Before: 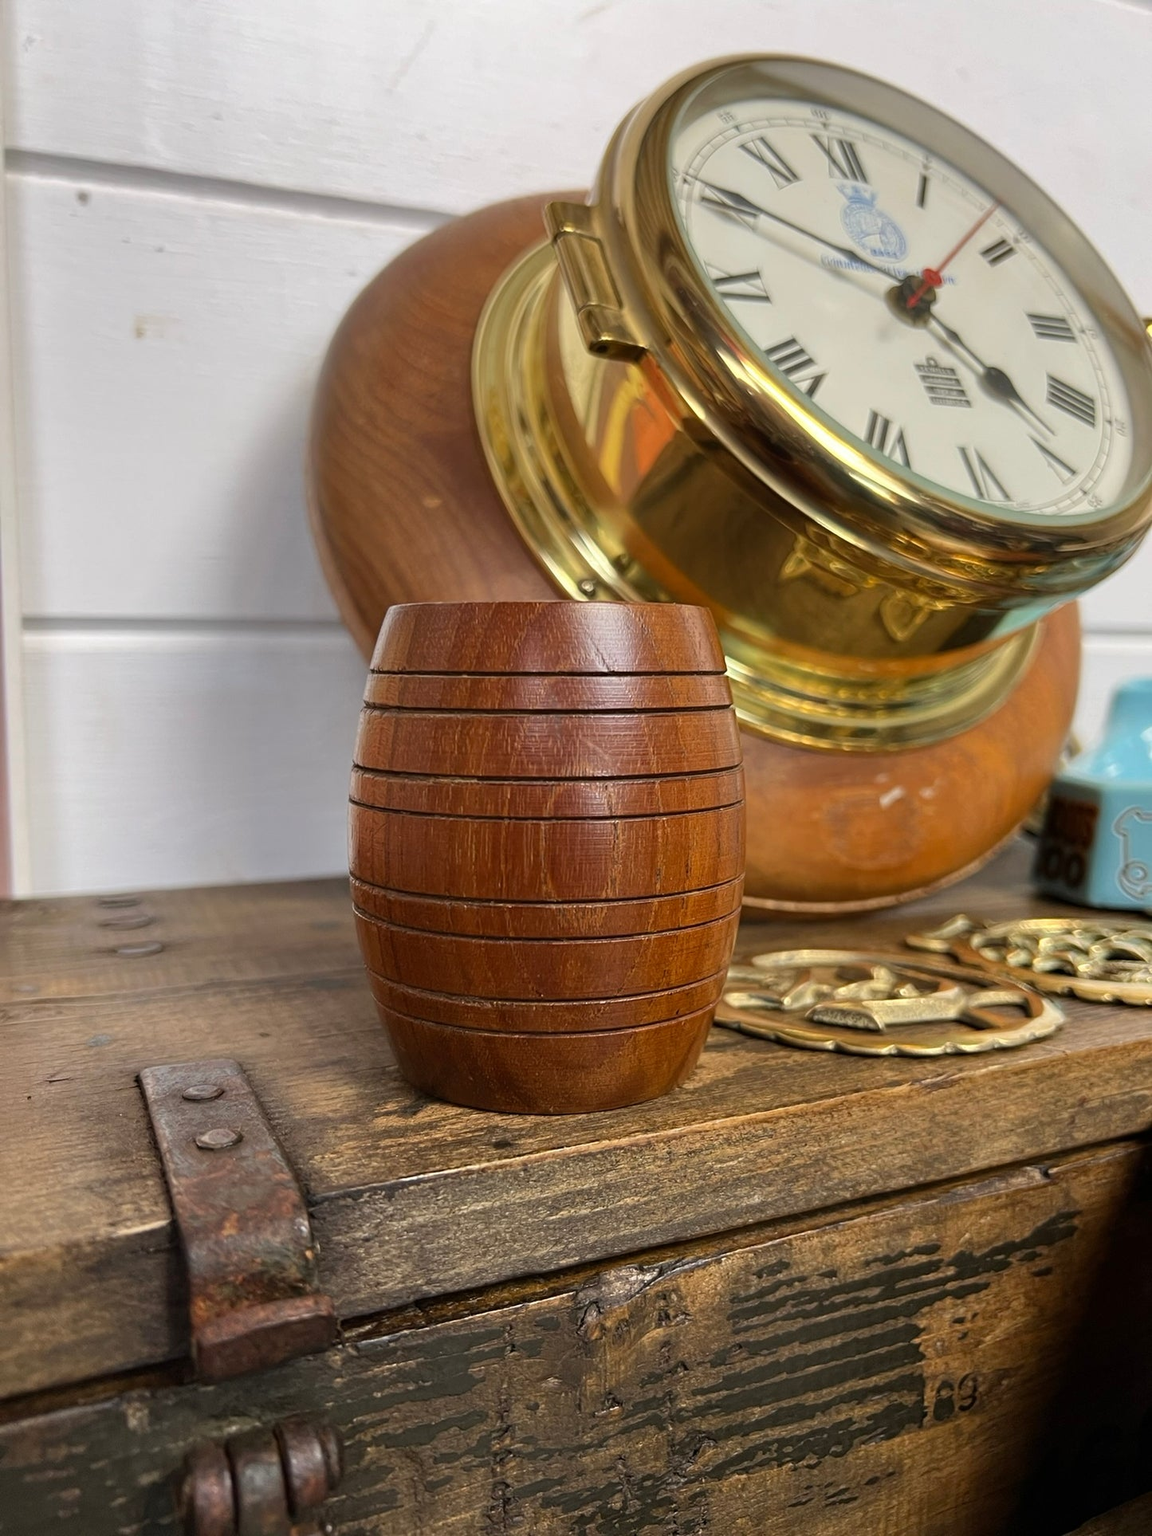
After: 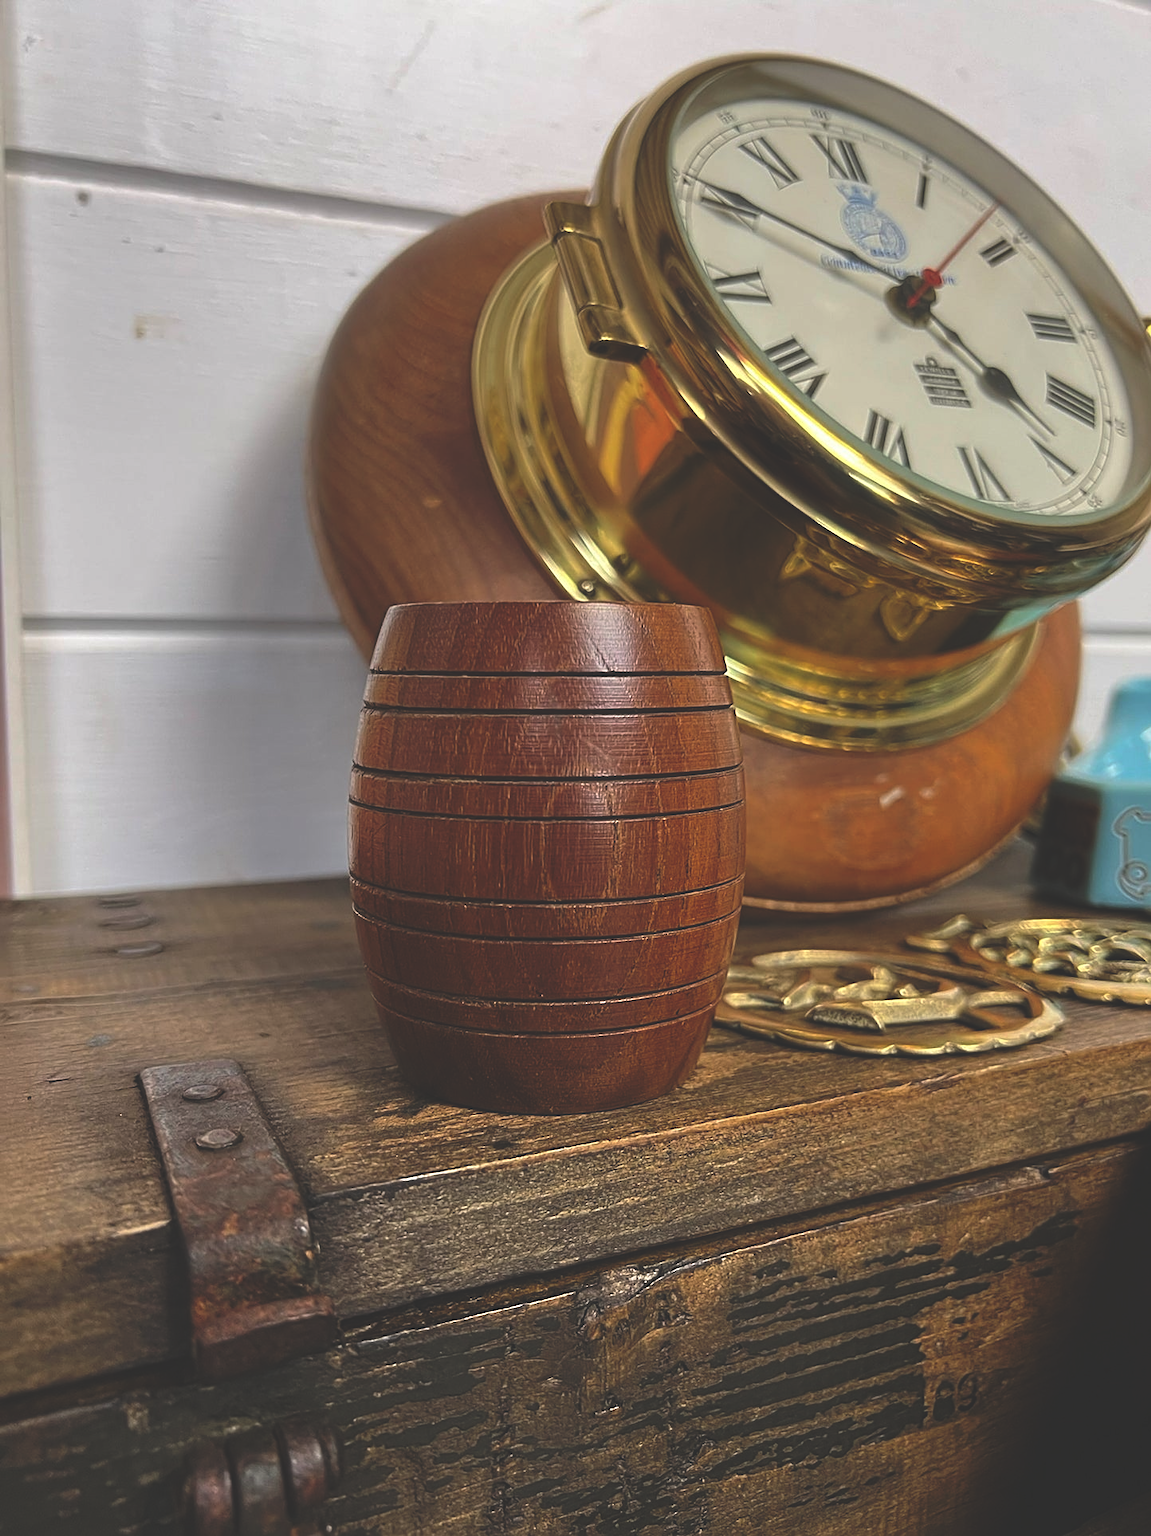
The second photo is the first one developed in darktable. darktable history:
rgb curve: curves: ch0 [(0, 0.186) (0.314, 0.284) (0.775, 0.708) (1, 1)], compensate middle gray true, preserve colors none
sharpen: on, module defaults
